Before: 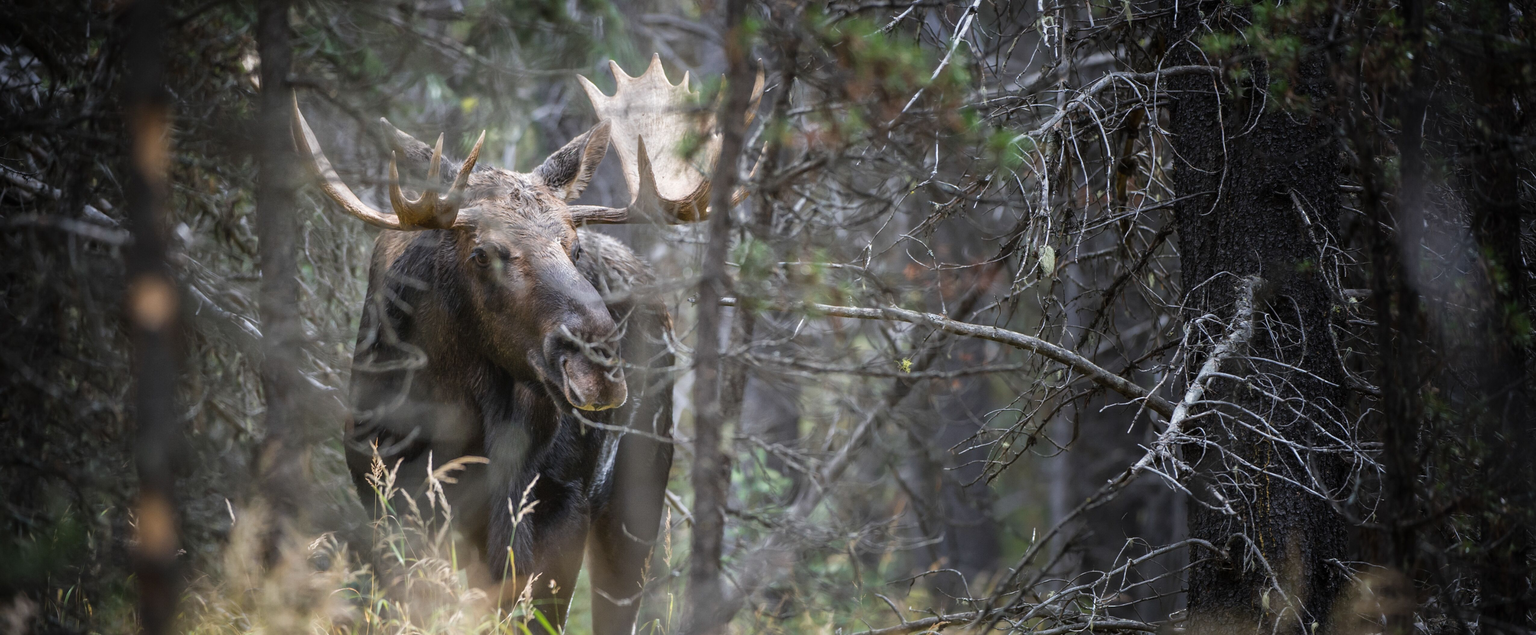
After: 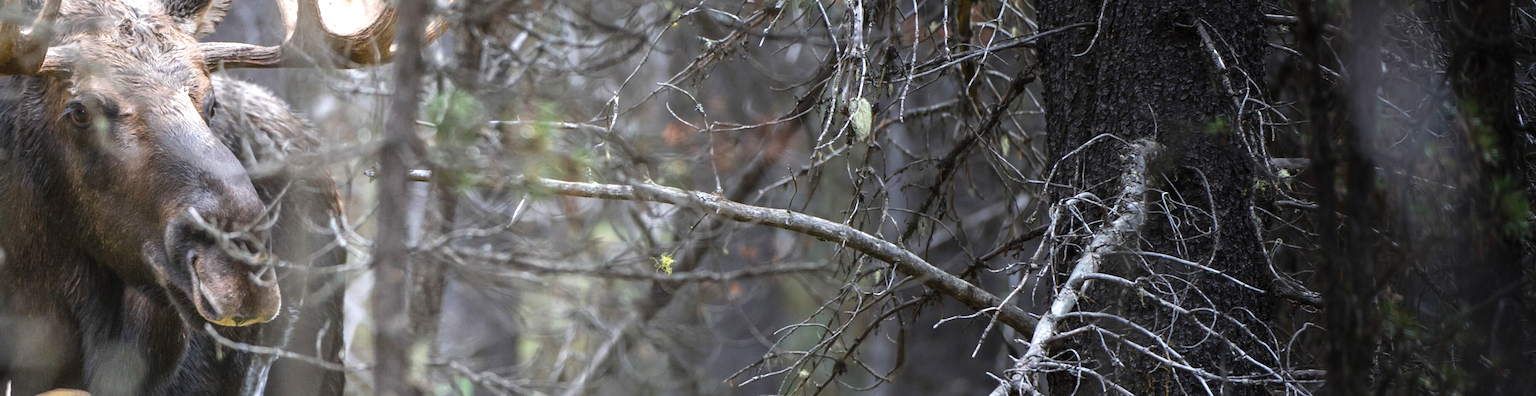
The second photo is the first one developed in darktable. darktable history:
crop and rotate: left 27.641%, top 27.57%, bottom 27.217%
exposure: black level correction 0, exposure 0.498 EV, compensate highlight preservation false
